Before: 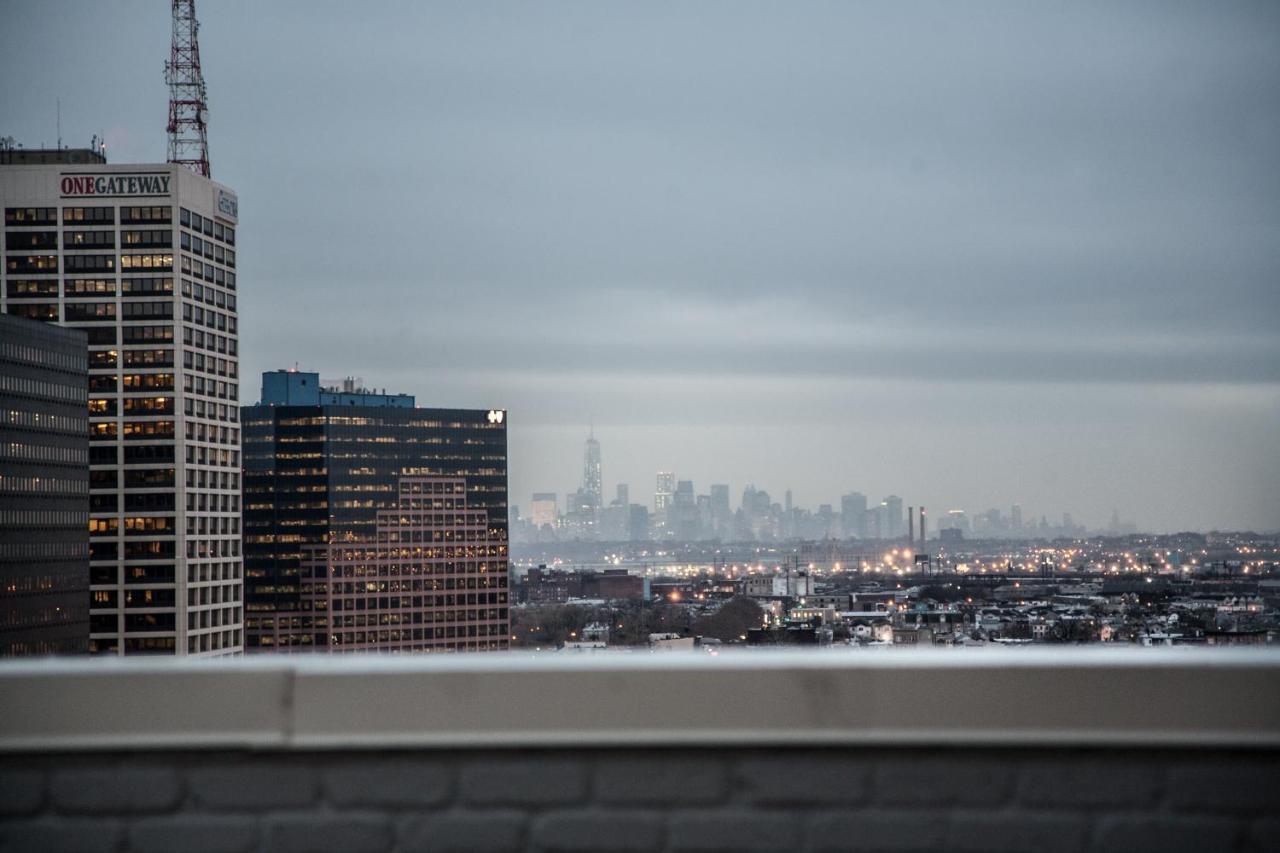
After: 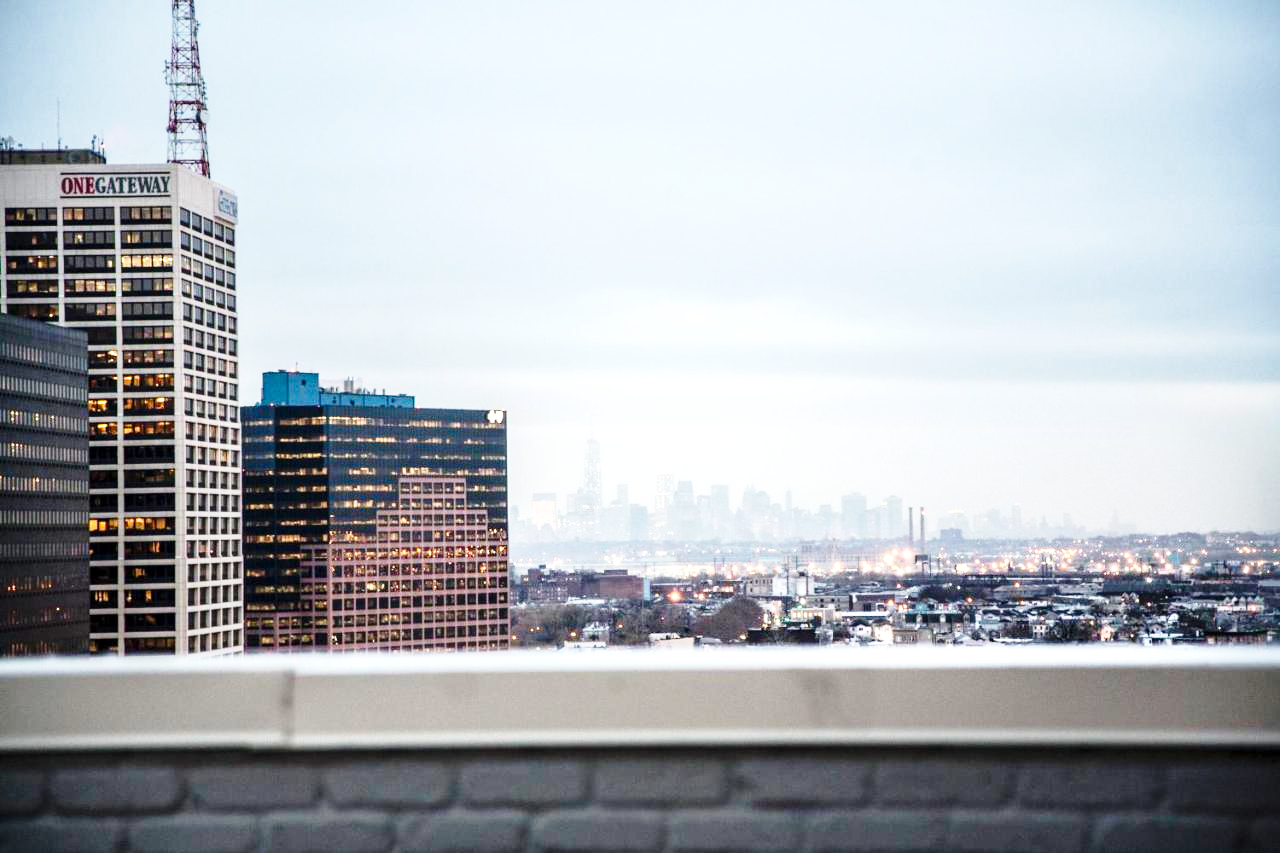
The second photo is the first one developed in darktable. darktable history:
base curve: curves: ch0 [(0, 0) (0.028, 0.03) (0.121, 0.232) (0.46, 0.748) (0.859, 0.968) (1, 1)], preserve colors none
exposure: black level correction 0.001, exposure 0.955 EV, compensate exposure bias true, compensate highlight preservation false
color balance rgb: linear chroma grading › global chroma 6.48%, perceptual saturation grading › global saturation 12.96%, global vibrance 6.02%
